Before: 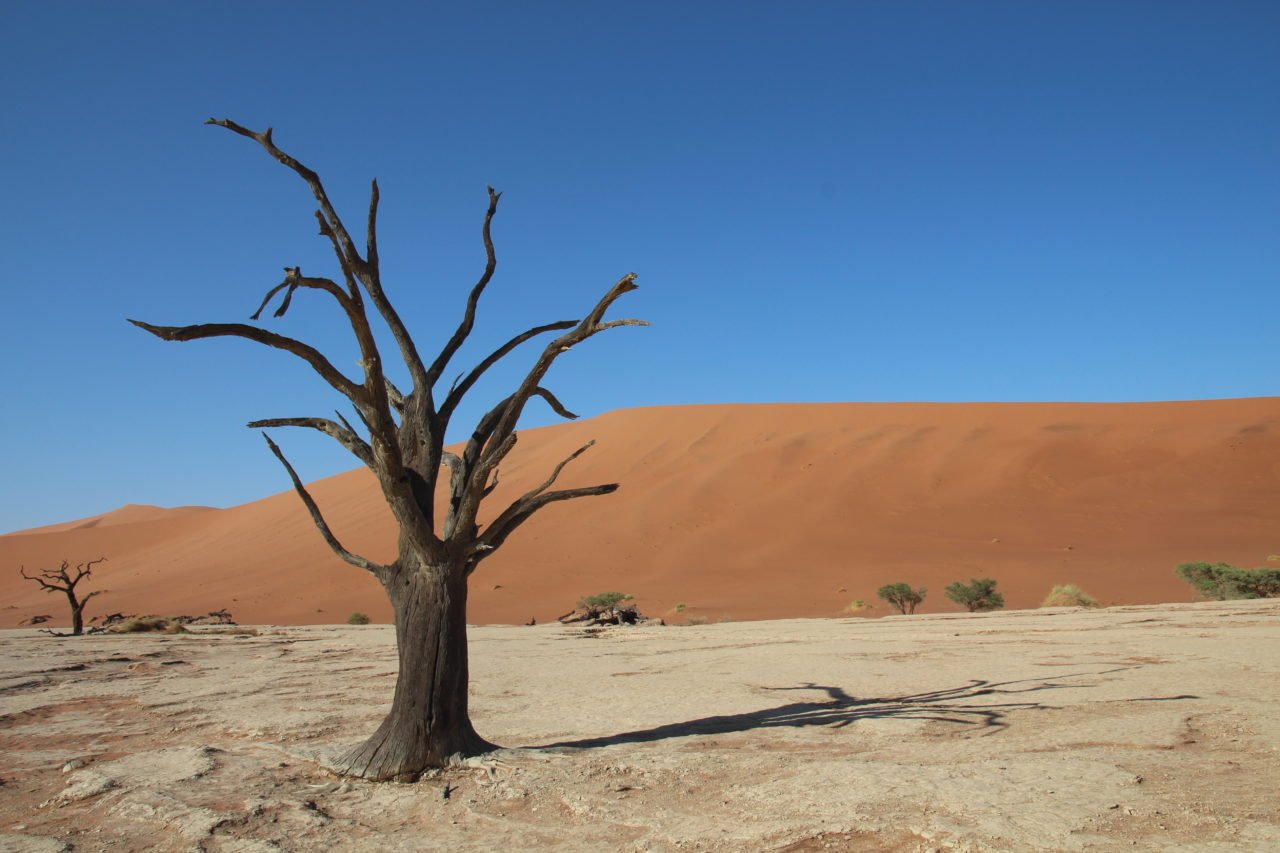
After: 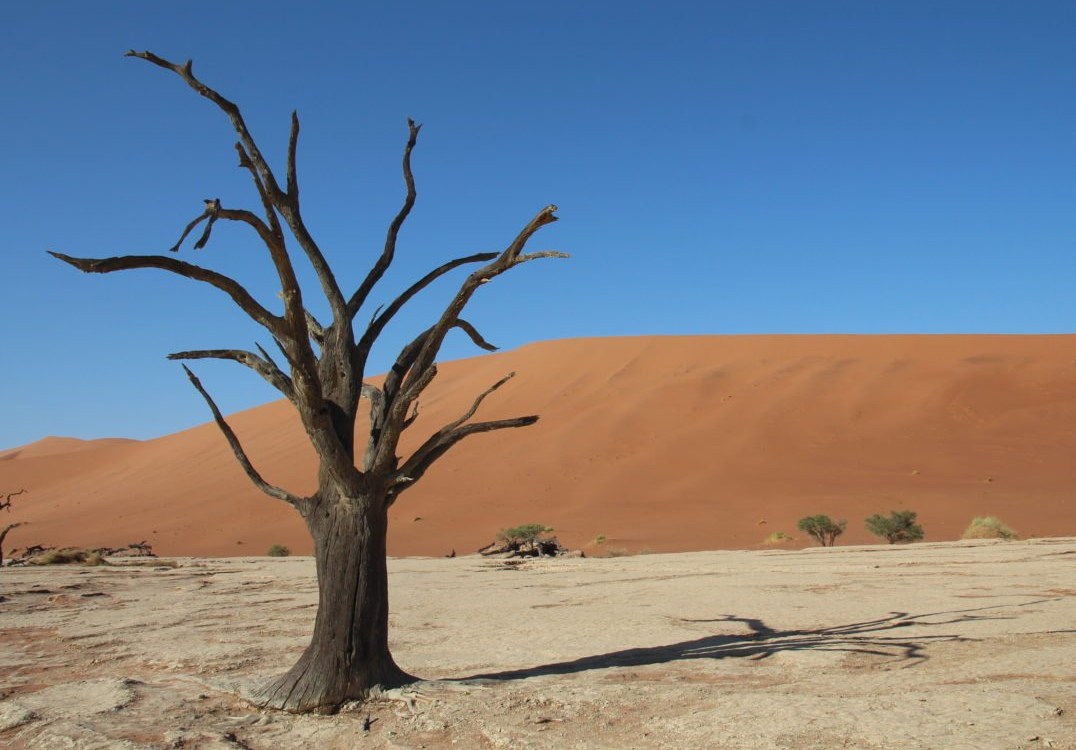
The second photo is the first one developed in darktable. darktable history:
crop: left 6.326%, top 8.041%, right 9.548%, bottom 3.934%
